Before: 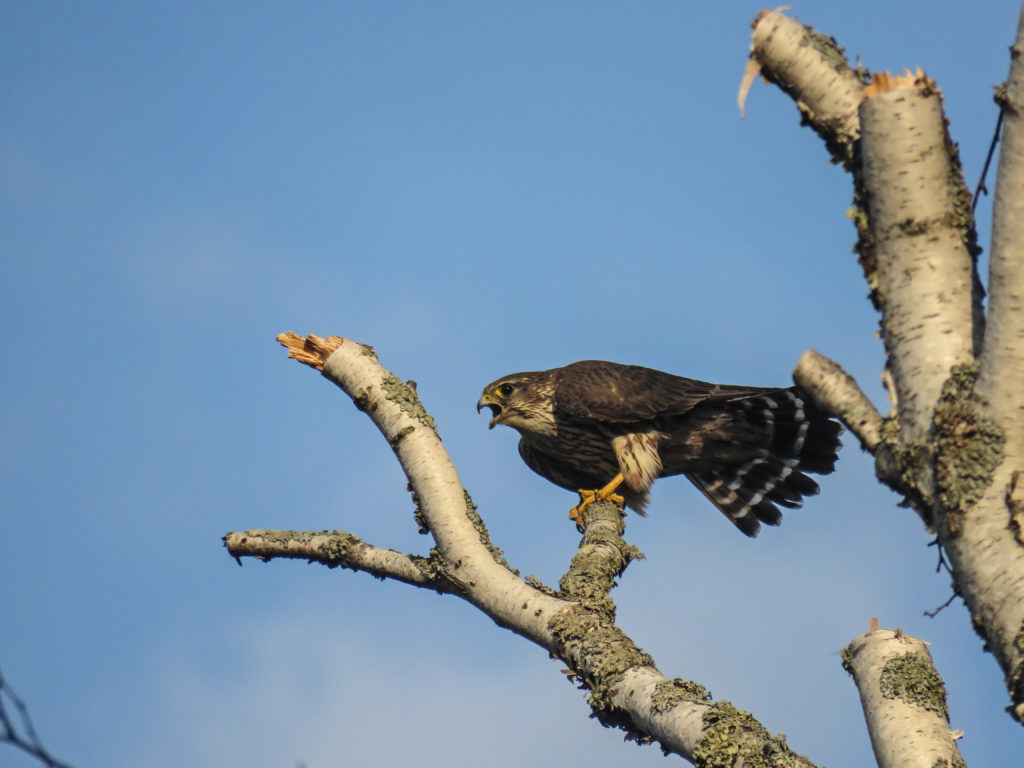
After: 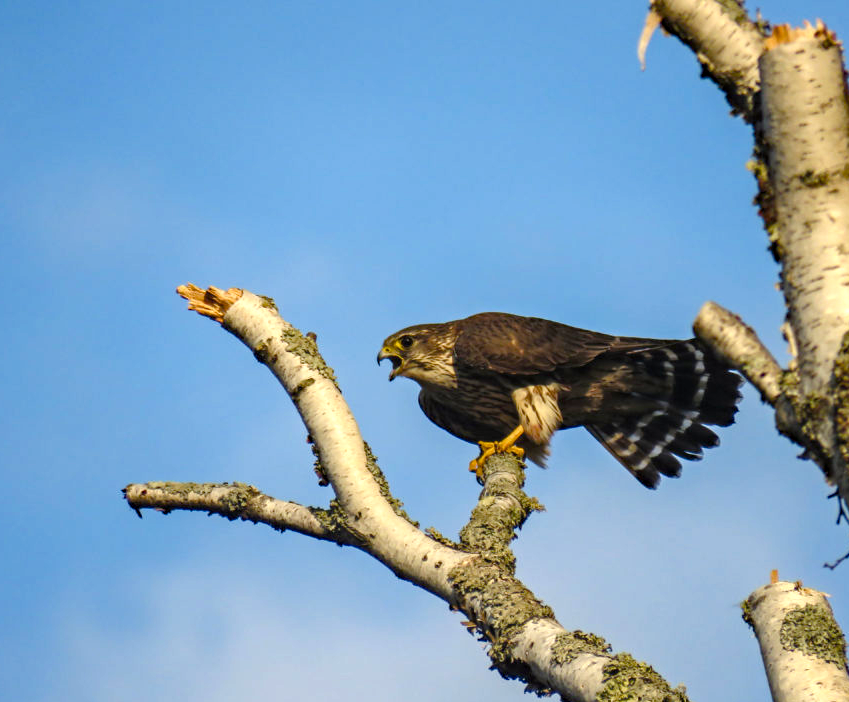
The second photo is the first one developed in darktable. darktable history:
crop: left 9.835%, top 6.337%, right 7.203%, bottom 2.241%
contrast brightness saturation: saturation -0.059
haze removal: compatibility mode true, adaptive false
color balance rgb: perceptual saturation grading › global saturation 20%, perceptual saturation grading › highlights -25.554%, perceptual saturation grading › shadows 49.665%, perceptual brilliance grading › global brilliance 12.662%
